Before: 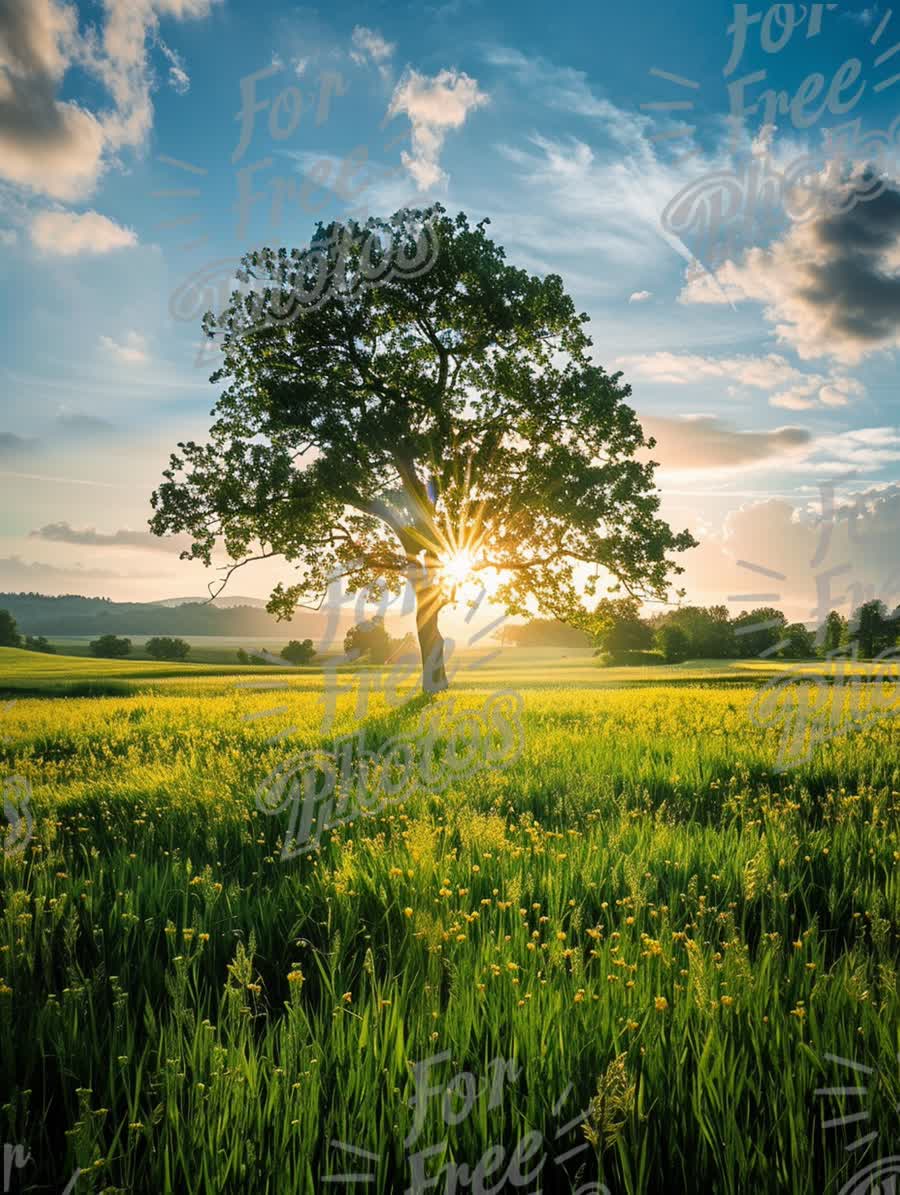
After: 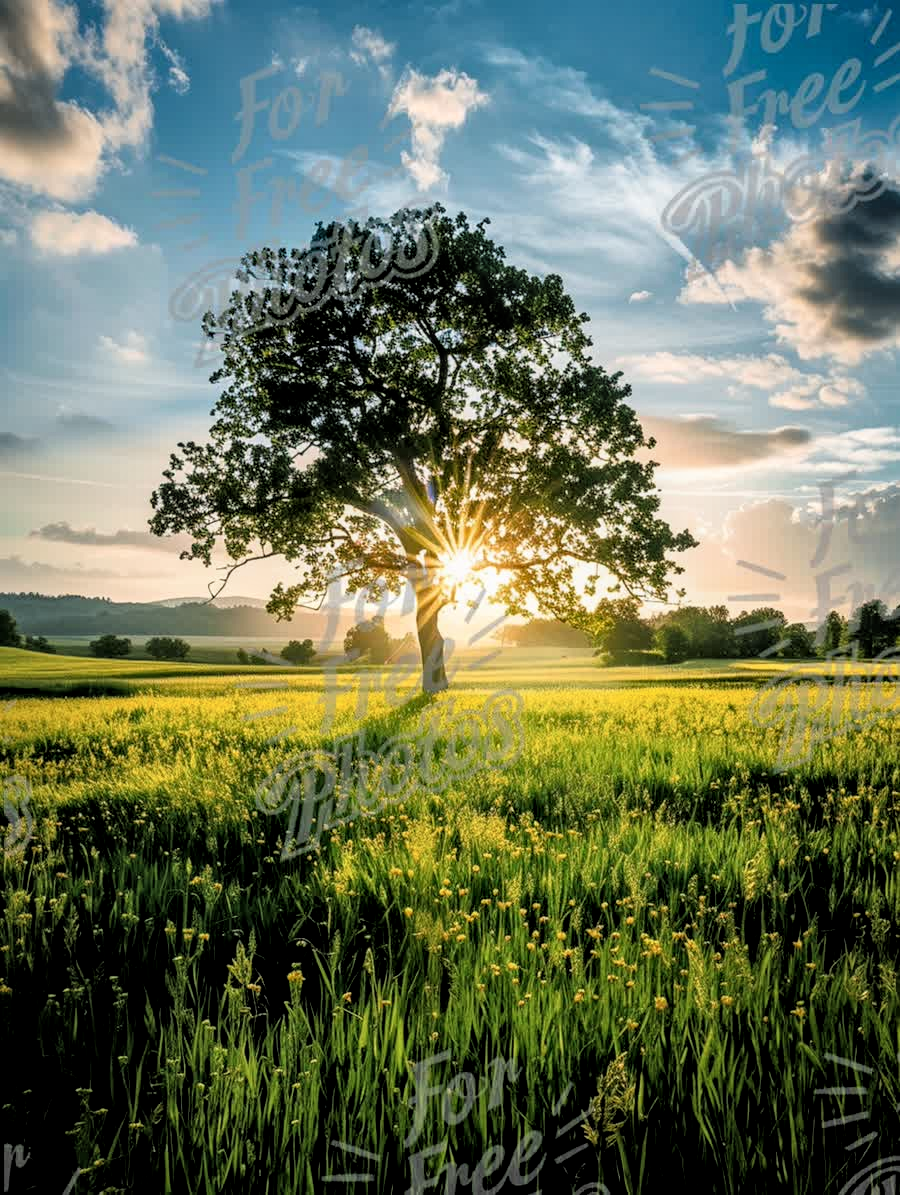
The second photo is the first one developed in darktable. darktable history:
filmic rgb: black relative exposure -4.91 EV, white relative exposure 2.83 EV, hardness 3.7
local contrast: on, module defaults
shadows and highlights: shadows 11.36, white point adjustment 1.19, soften with gaussian
